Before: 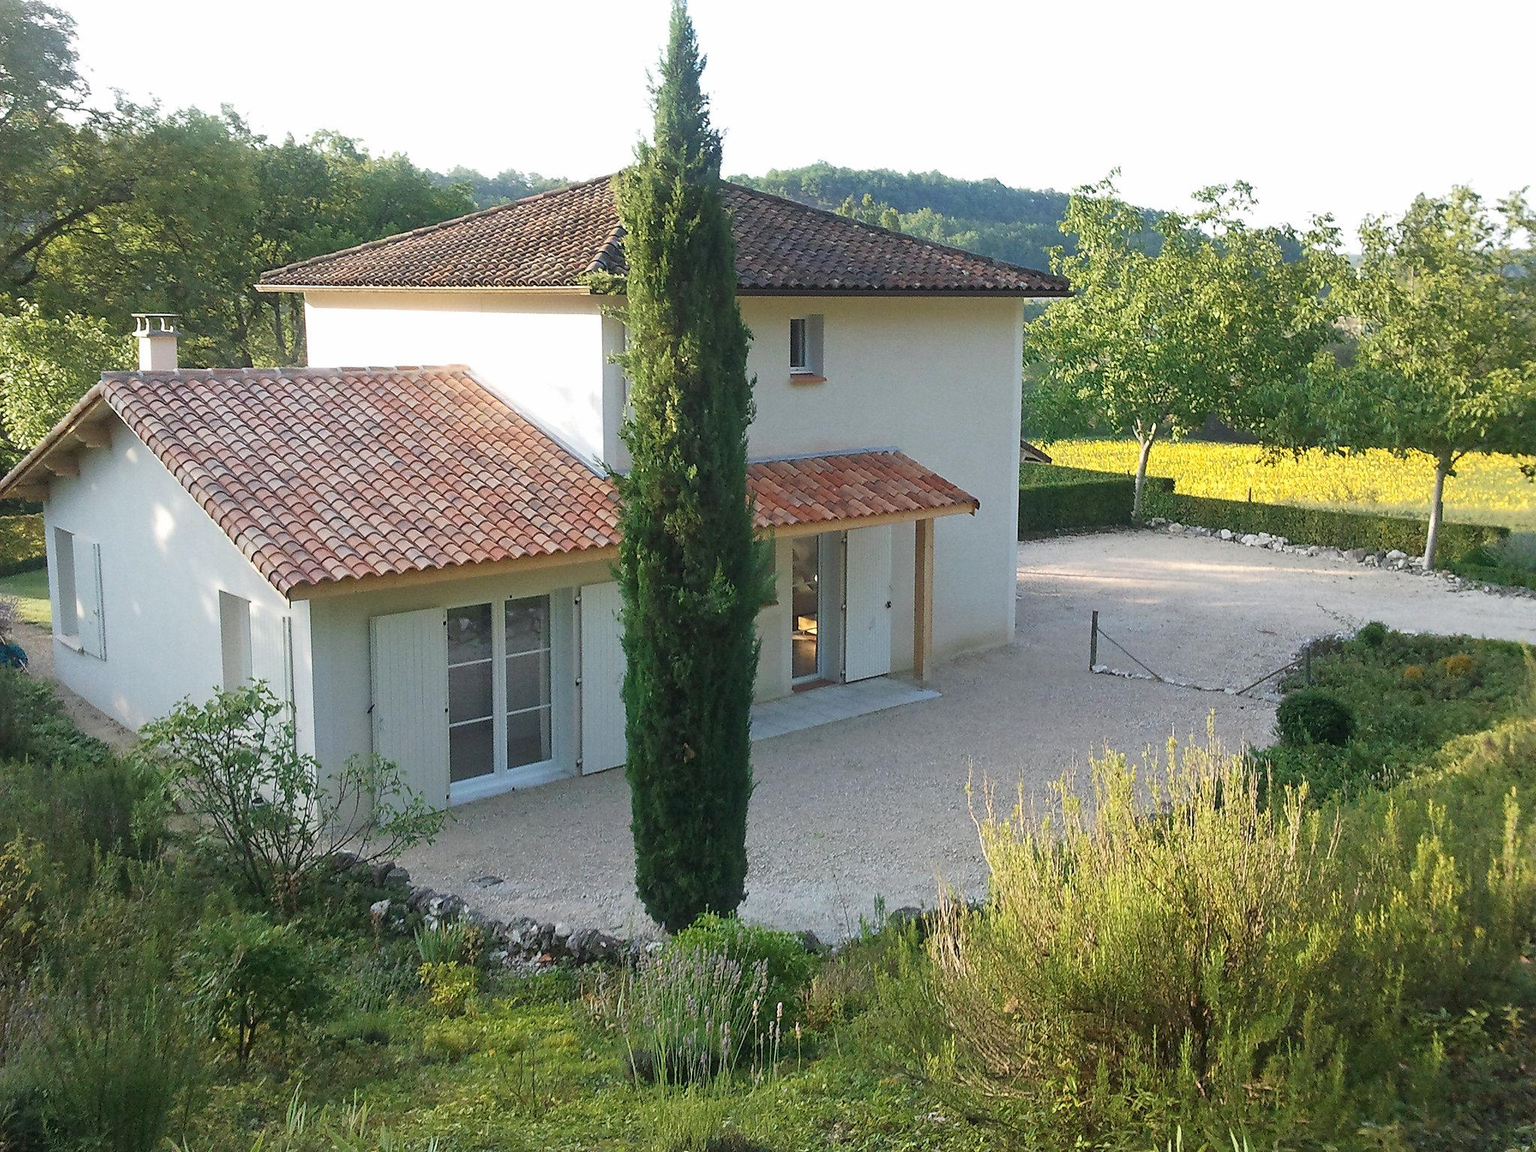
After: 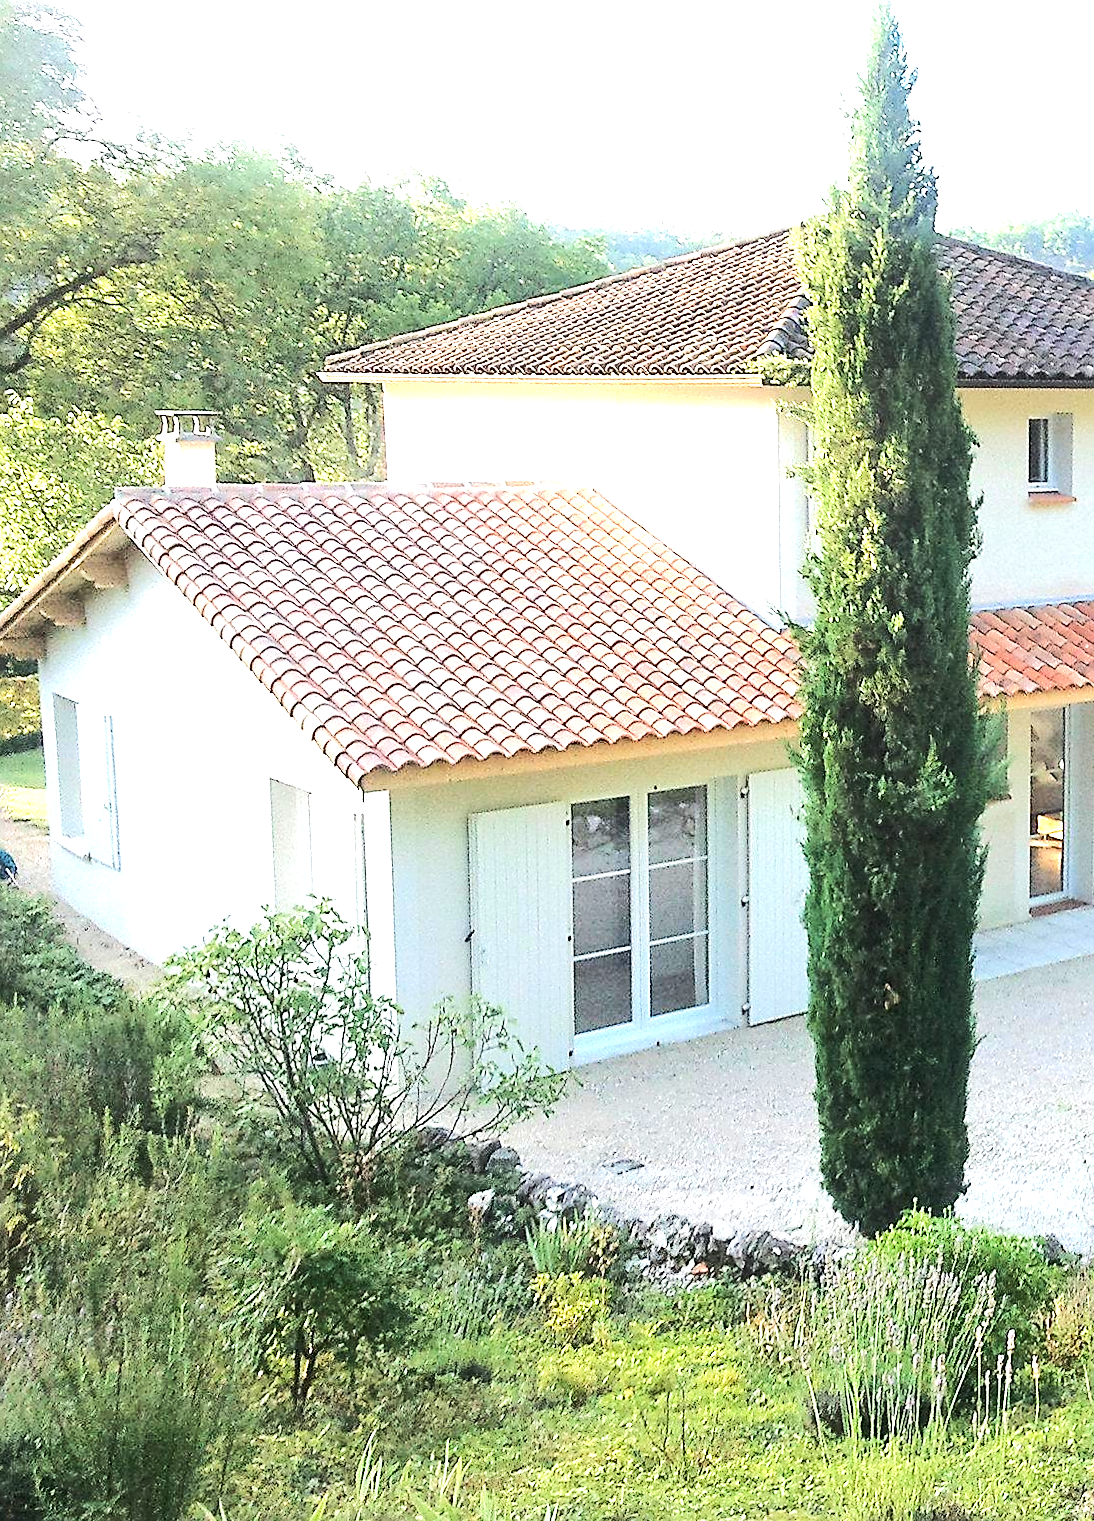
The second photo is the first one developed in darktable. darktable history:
sharpen: on, module defaults
contrast brightness saturation: saturation -0.05
tone equalizer: -8 EV -0.417 EV, -7 EV -0.389 EV, -6 EV -0.333 EV, -5 EV -0.222 EV, -3 EV 0.222 EV, -2 EV 0.333 EV, -1 EV 0.389 EV, +0 EV 0.417 EV, edges refinement/feathering 500, mask exposure compensation -1.57 EV, preserve details no
exposure: black level correction 0, exposure 1.2 EV, compensate exposure bias true, compensate highlight preservation false
crop: left 0.587%, right 45.588%, bottom 0.086%
rgb curve: curves: ch0 [(0, 0) (0.284, 0.292) (0.505, 0.644) (1, 1)], compensate middle gray true
rotate and perspective: rotation 0.192°, lens shift (horizontal) -0.015, crop left 0.005, crop right 0.996, crop top 0.006, crop bottom 0.99
